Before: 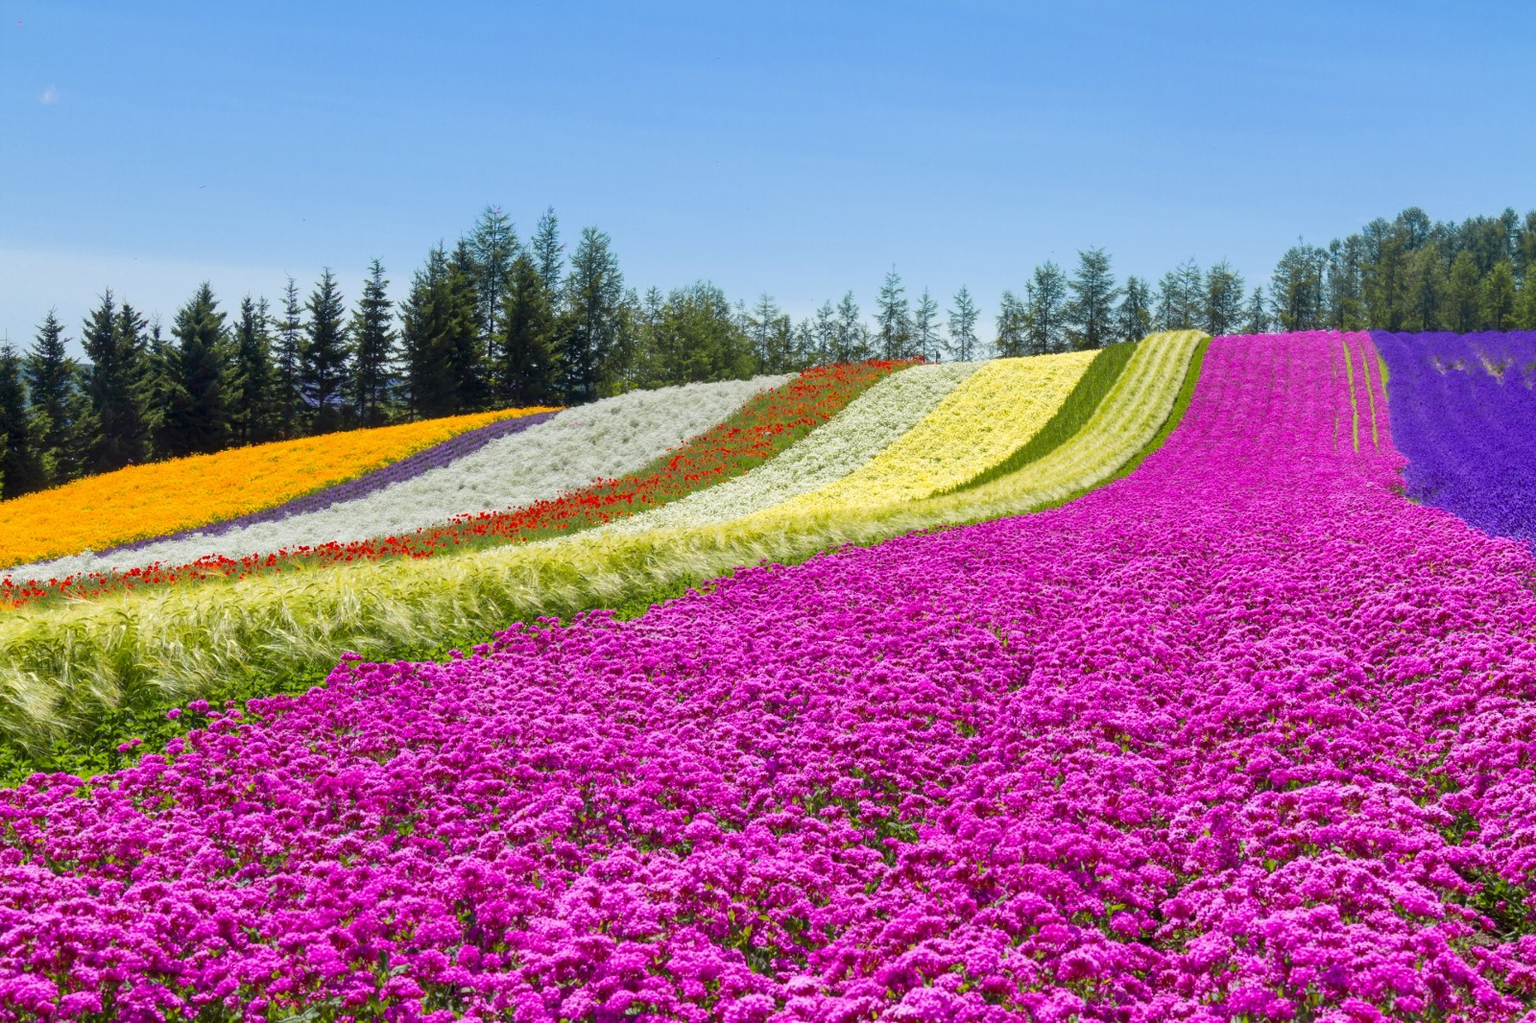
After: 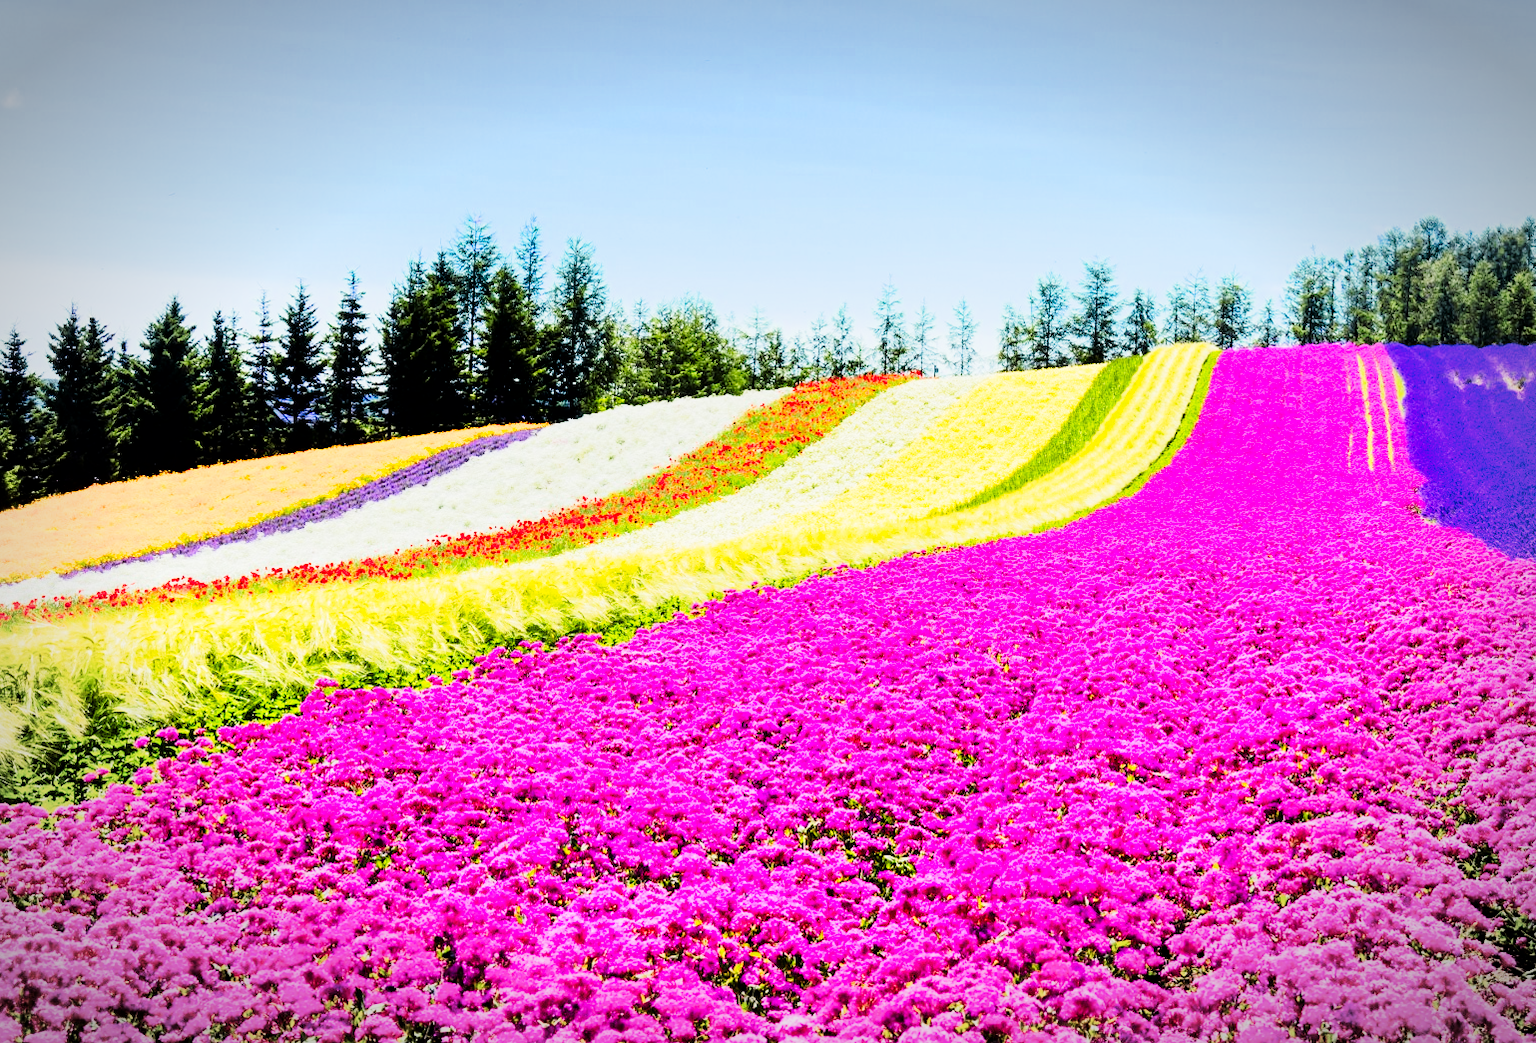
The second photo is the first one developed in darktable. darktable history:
crop and rotate: left 2.51%, right 1.28%, bottom 1.833%
contrast brightness saturation: contrast 0.069, brightness -0.128, saturation 0.06
color balance rgb: shadows lift › luminance -10.379%, shadows lift › chroma 0.728%, shadows lift › hue 113.81°, perceptual saturation grading › global saturation 20%, perceptual saturation grading › highlights -25.742%, perceptual saturation grading › shadows 25.377%, global vibrance 20%
vignetting: automatic ratio true, unbound false
tone equalizer: -7 EV 0.146 EV, -6 EV 0.635 EV, -5 EV 1.13 EV, -4 EV 1.35 EV, -3 EV 1.18 EV, -2 EV 0.6 EV, -1 EV 0.148 EV, edges refinement/feathering 500, mask exposure compensation -1.57 EV, preserve details no
filmic rgb: black relative exposure -4 EV, white relative exposure 2.99 EV, threshold 5.97 EV, hardness 2.98, contrast 1.405, enable highlight reconstruction true
tone curve: curves: ch0 [(0, 0) (0.003, 0.011) (0.011, 0.019) (0.025, 0.03) (0.044, 0.045) (0.069, 0.061) (0.1, 0.085) (0.136, 0.119) (0.177, 0.159) (0.224, 0.205) (0.277, 0.261) (0.335, 0.329) (0.399, 0.407) (0.468, 0.508) (0.543, 0.606) (0.623, 0.71) (0.709, 0.815) (0.801, 0.903) (0.898, 0.957) (1, 1)], preserve colors none
